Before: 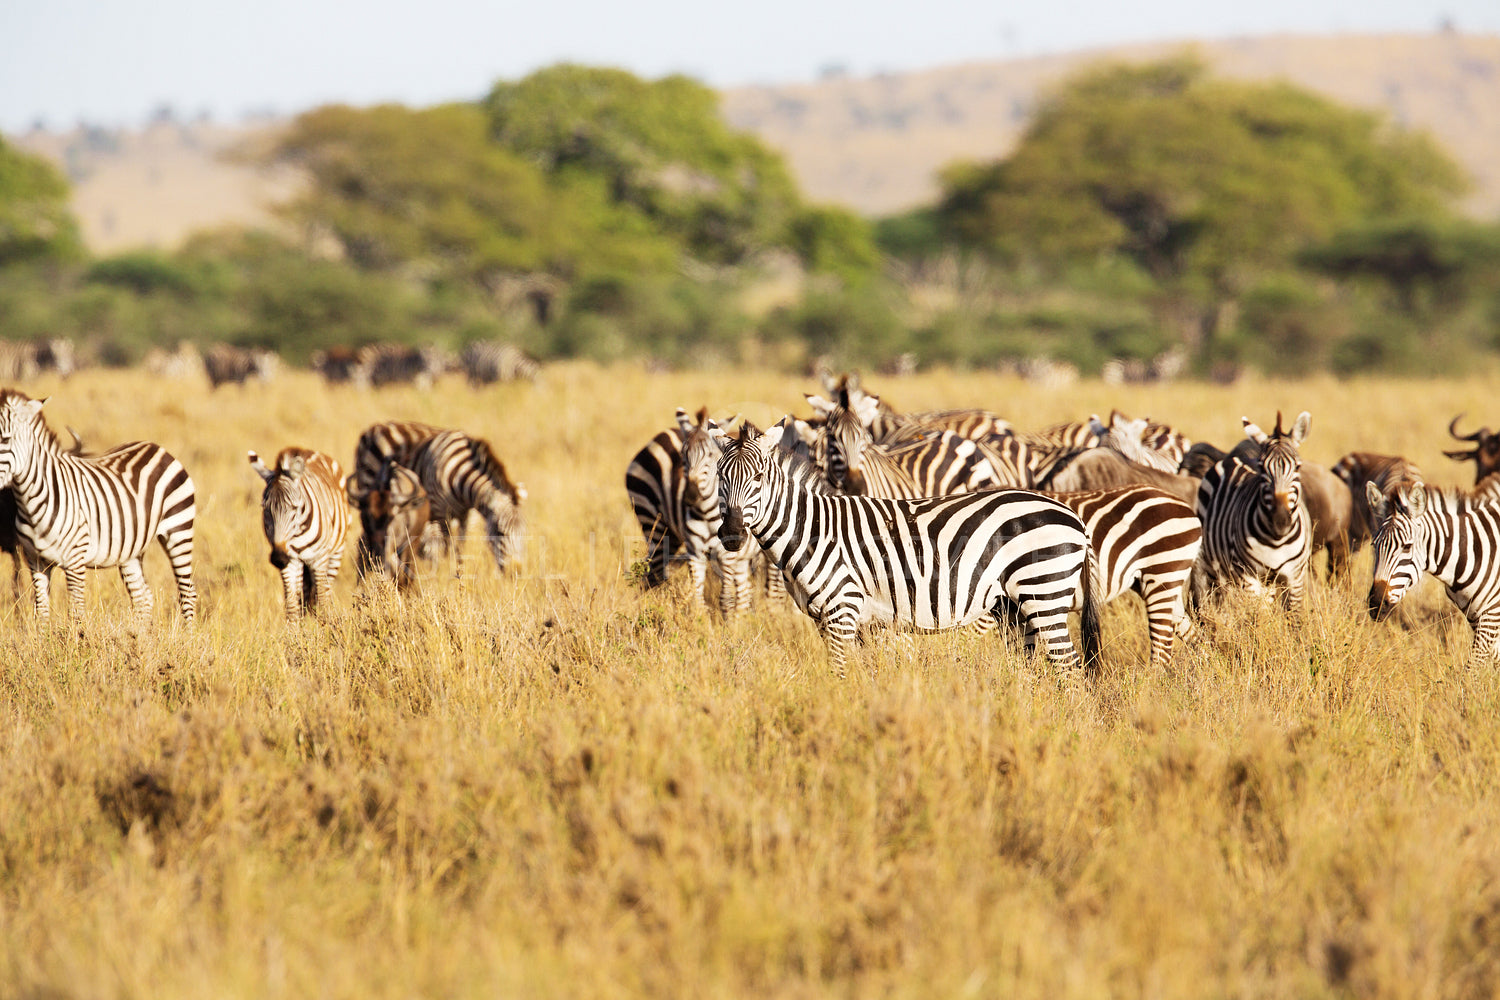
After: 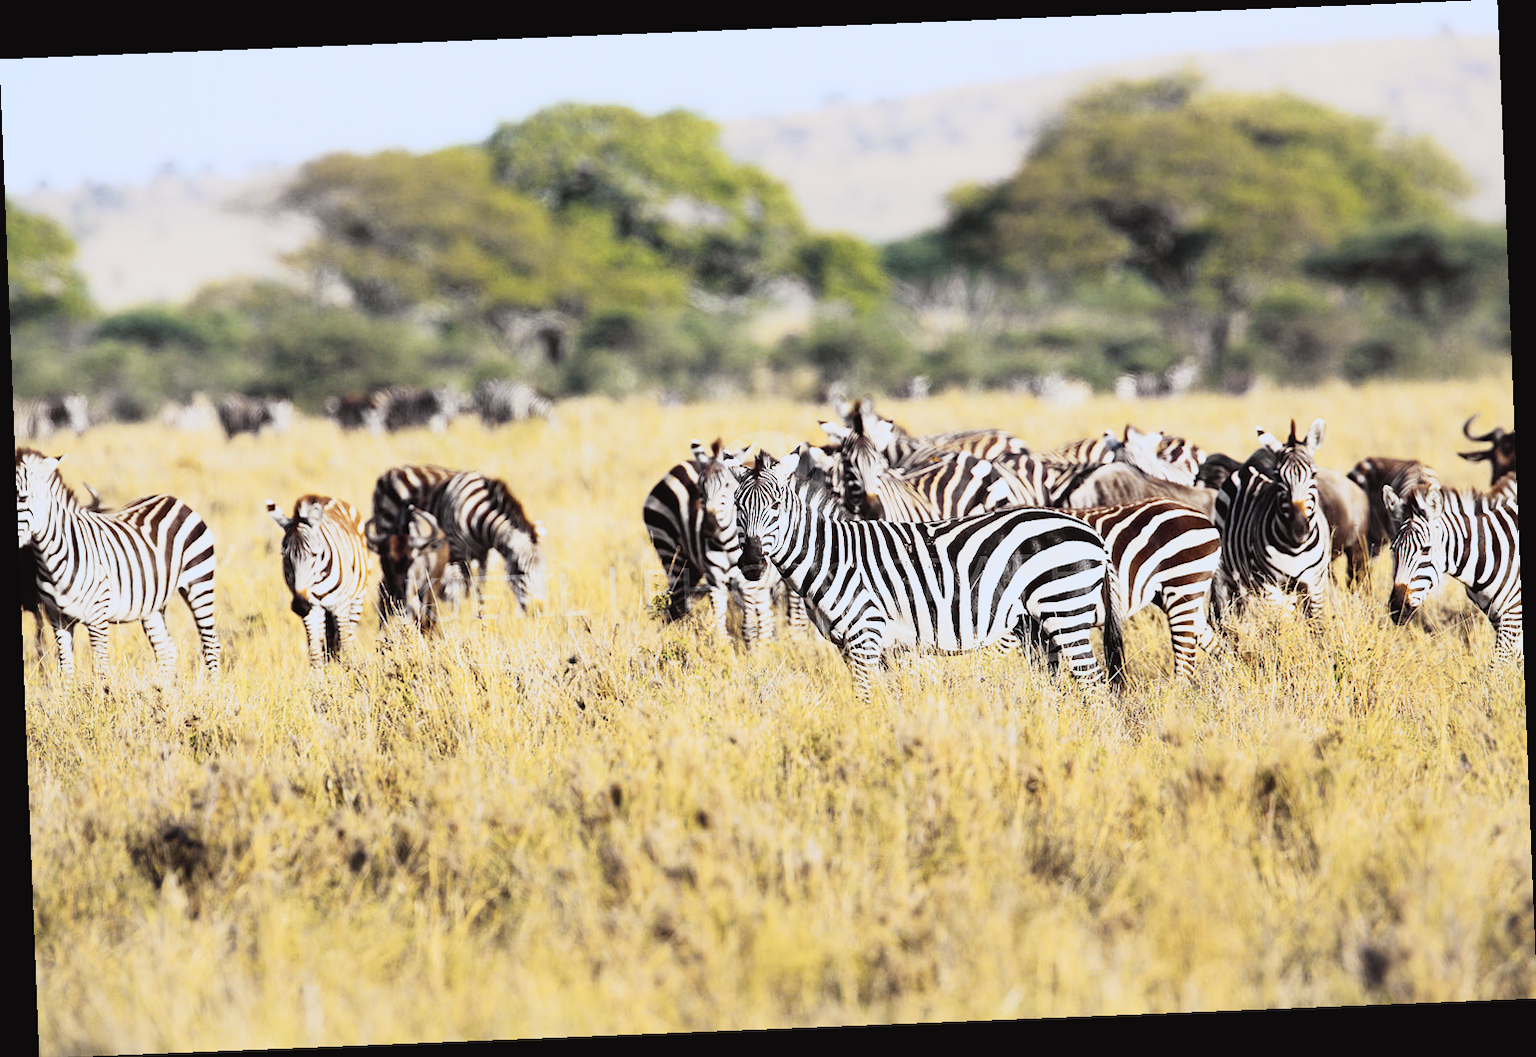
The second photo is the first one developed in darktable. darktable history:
tone curve: curves: ch0 [(0, 0.023) (0.132, 0.075) (0.256, 0.2) (0.463, 0.494) (0.699, 0.816) (0.813, 0.898) (1, 0.943)]; ch1 [(0, 0) (0.32, 0.306) (0.441, 0.41) (0.476, 0.466) (0.498, 0.5) (0.518, 0.519) (0.546, 0.571) (0.604, 0.651) (0.733, 0.817) (1, 1)]; ch2 [(0, 0) (0.312, 0.313) (0.431, 0.425) (0.483, 0.477) (0.503, 0.503) (0.526, 0.507) (0.564, 0.575) (0.614, 0.695) (0.713, 0.767) (0.985, 0.966)], color space Lab, independent channels
rotate and perspective: rotation -2.29°, automatic cropping off
tone equalizer: on, module defaults
contrast brightness saturation: contrast -0.05, saturation -0.41
white balance: red 0.931, blue 1.11
